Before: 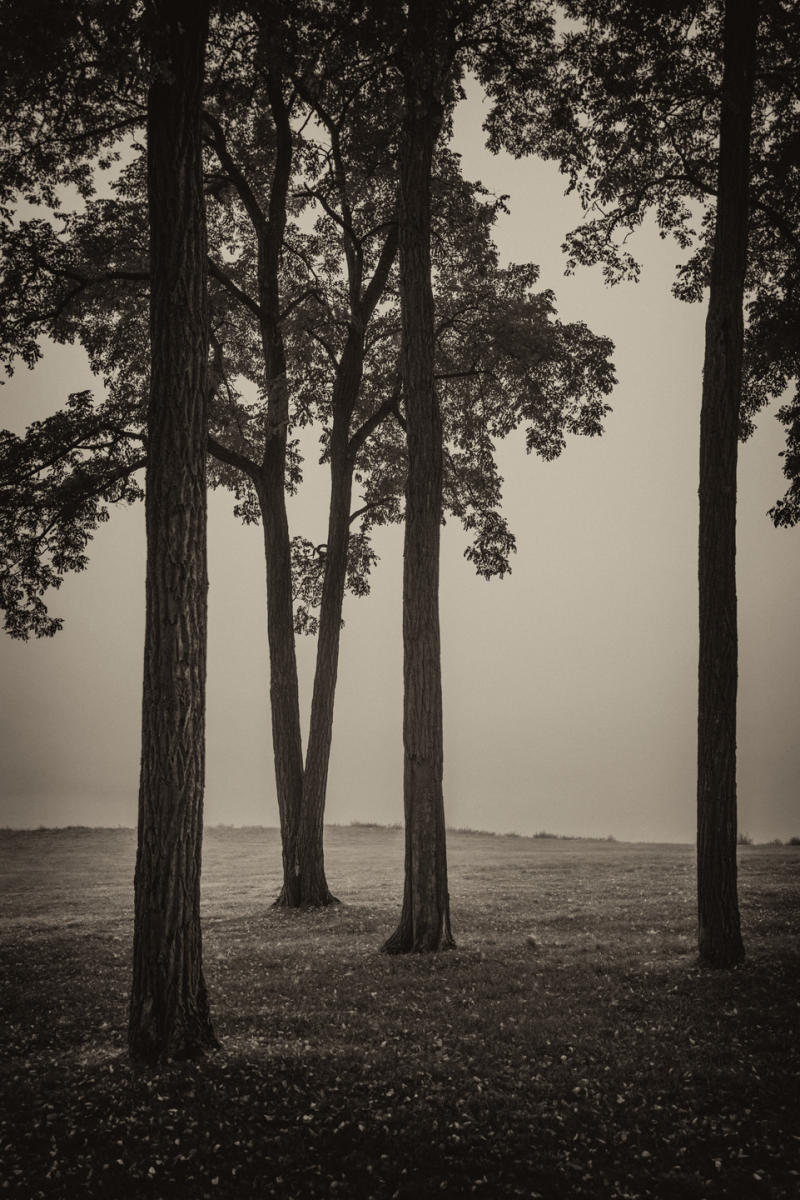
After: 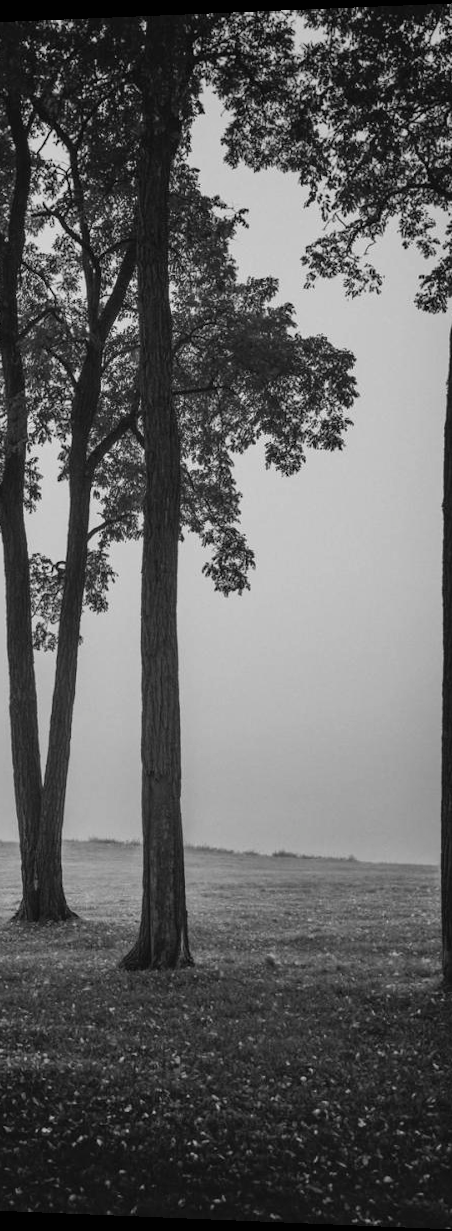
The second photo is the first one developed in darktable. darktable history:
shadows and highlights: shadows 37.27, highlights -28.18, soften with gaussian
exposure: black level correction 0, compensate exposure bias true, compensate highlight preservation false
white balance: emerald 1
color balance rgb: linear chroma grading › shadows 10%, linear chroma grading › highlights 10%, linear chroma grading › global chroma 15%, linear chroma grading › mid-tones 15%, perceptual saturation grading › global saturation 40%, perceptual saturation grading › highlights -25%, perceptual saturation grading › mid-tones 35%, perceptual saturation grading › shadows 35%, perceptual brilliance grading › global brilliance 11.29%, global vibrance 11.29%
crop: left 31.458%, top 0%, right 11.876%
rotate and perspective: lens shift (horizontal) -0.055, automatic cropping off
color calibration: output gray [0.21, 0.42, 0.37, 0], gray › normalize channels true, illuminant same as pipeline (D50), adaptation XYZ, x 0.346, y 0.359, gamut compression 0
